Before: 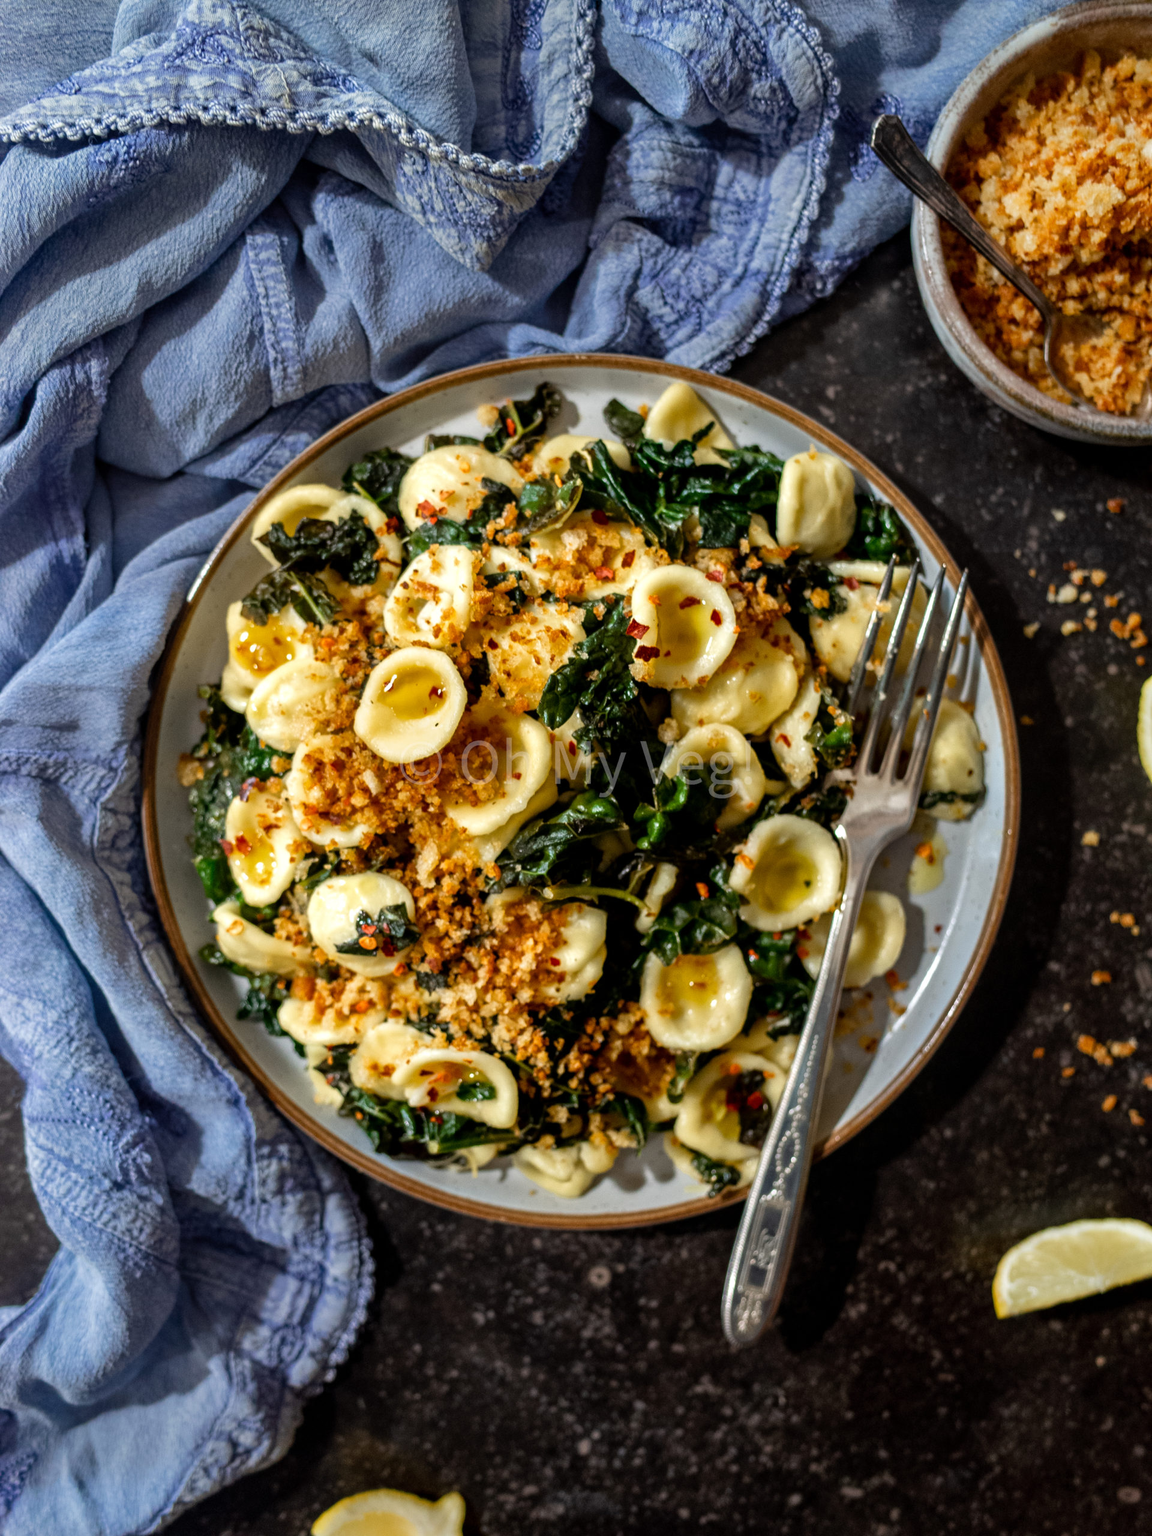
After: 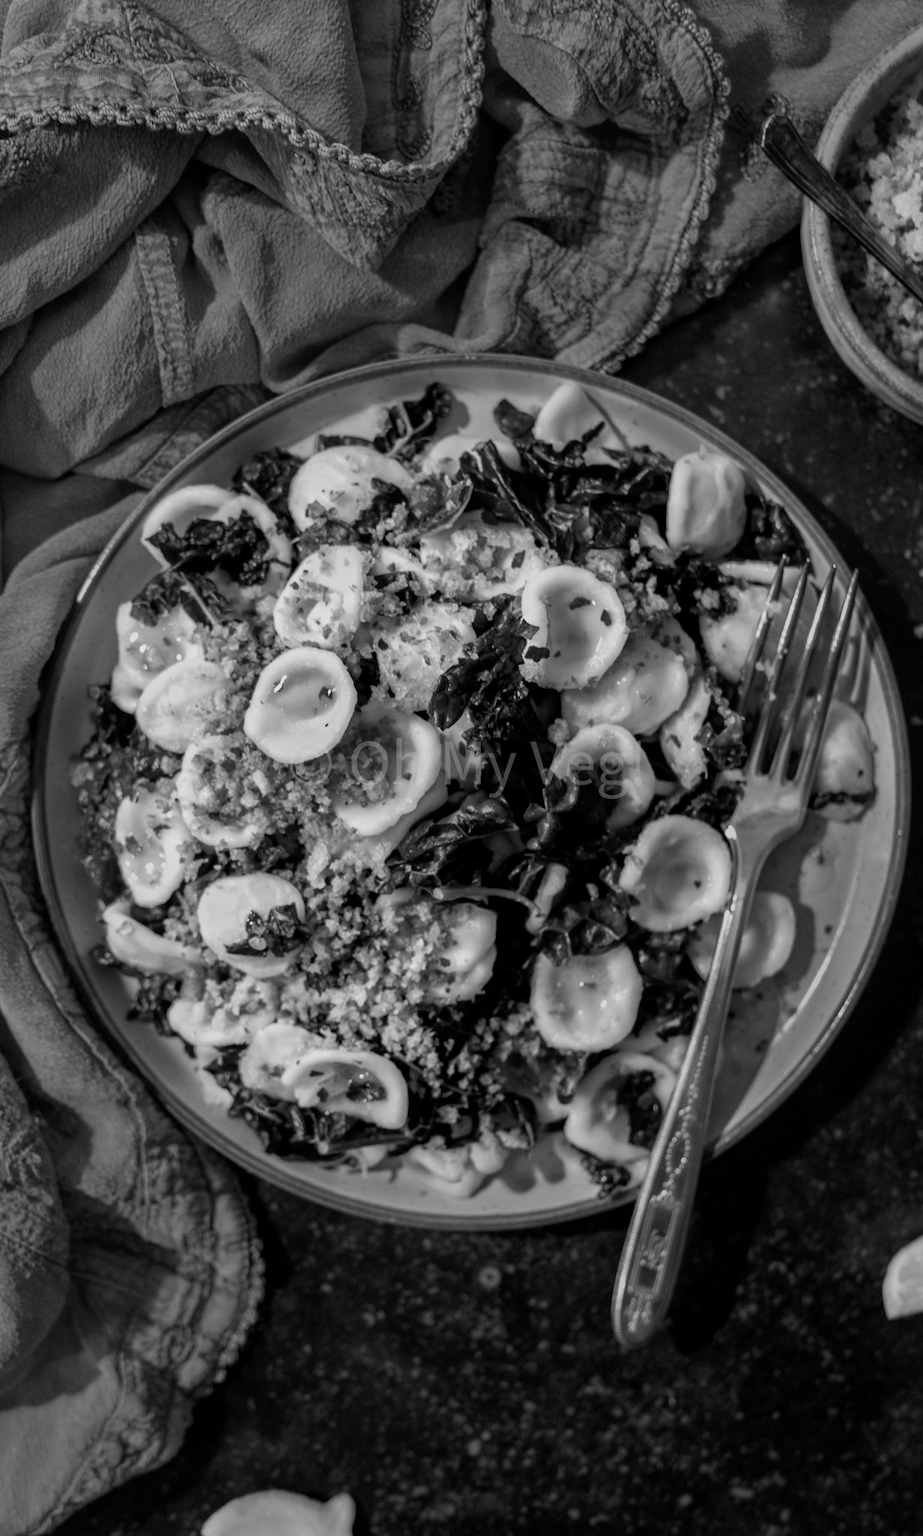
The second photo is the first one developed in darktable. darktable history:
crop and rotate: left 9.597%, right 10.195%
monochrome: a 79.32, b 81.83, size 1.1
